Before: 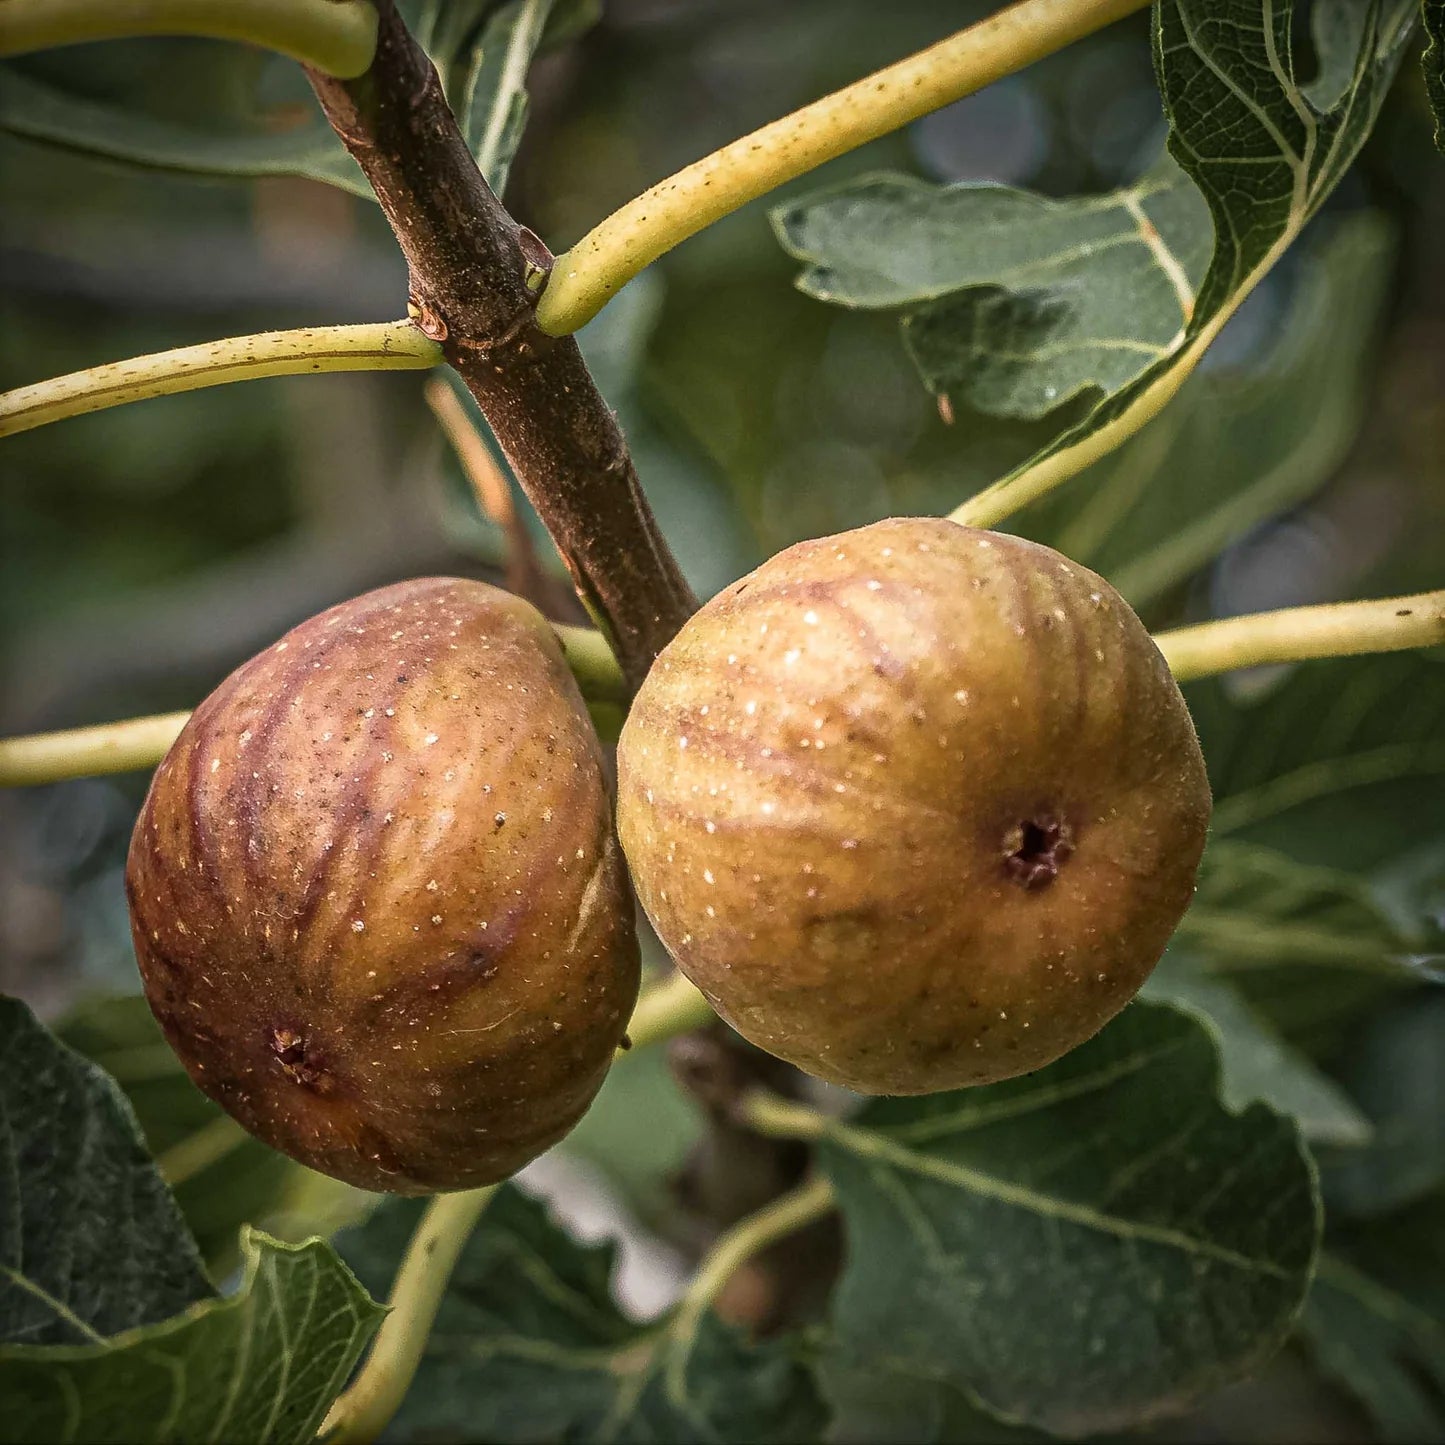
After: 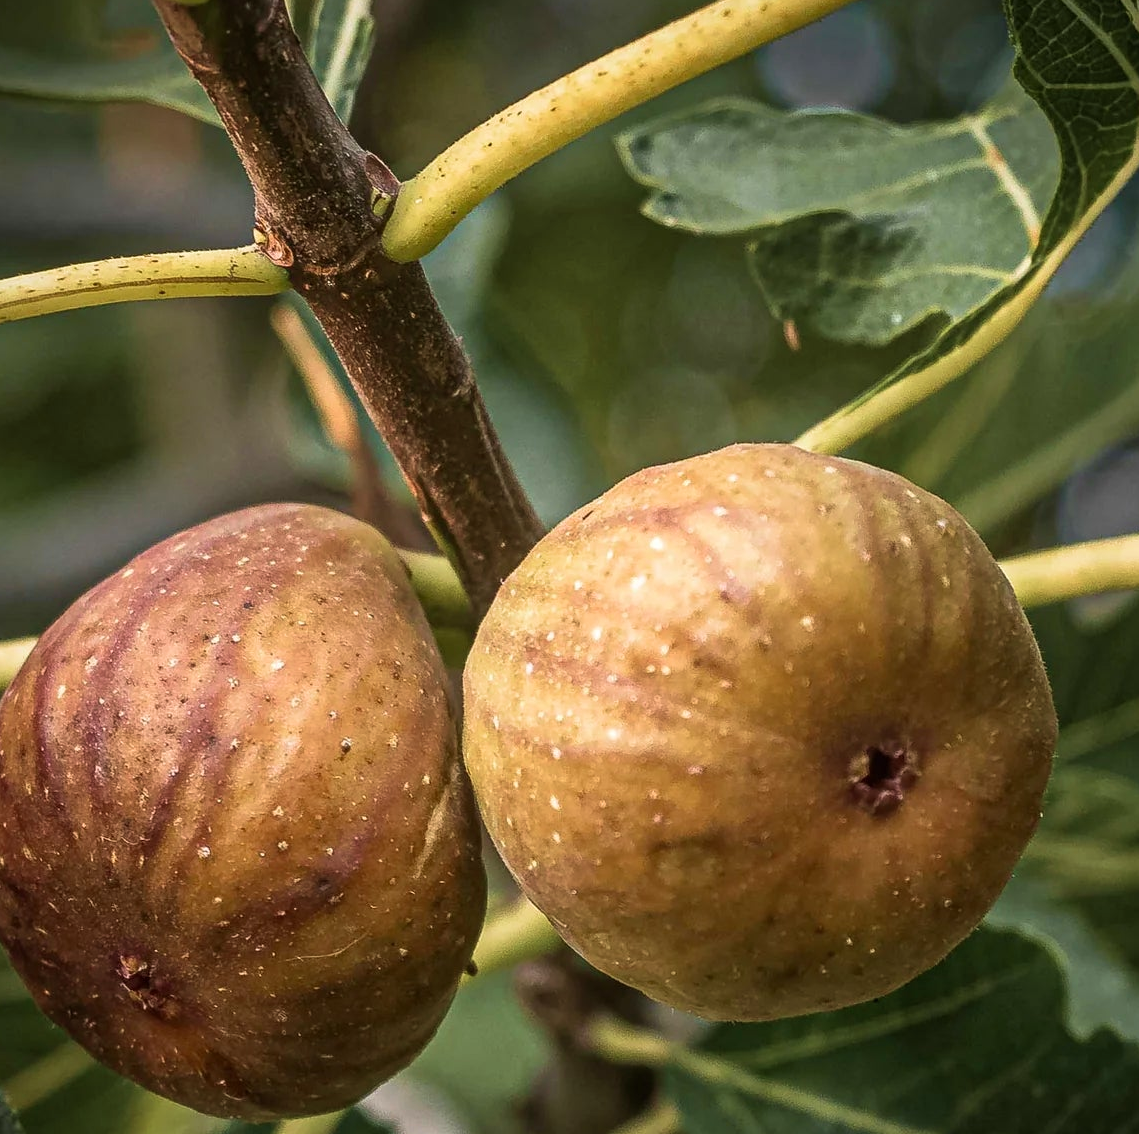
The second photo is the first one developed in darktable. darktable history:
velvia: on, module defaults
crop and rotate: left 10.688%, top 5.154%, right 10.465%, bottom 16.334%
